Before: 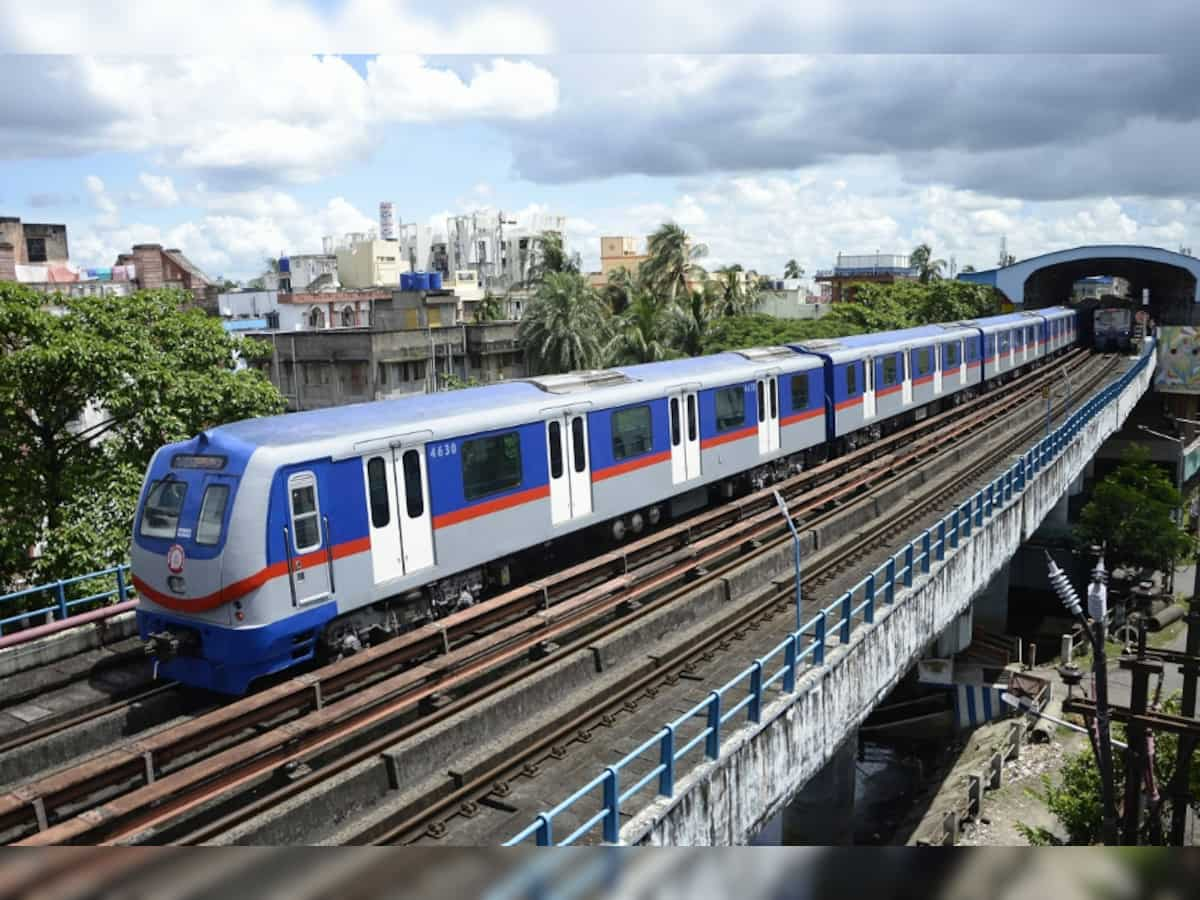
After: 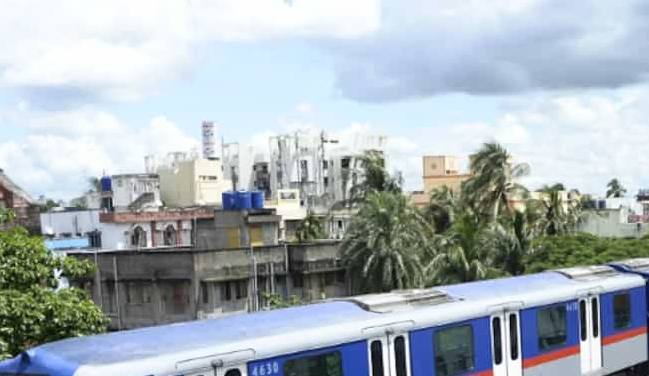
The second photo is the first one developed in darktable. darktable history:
crop: left 14.871%, top 9.046%, right 31.009%, bottom 49.163%
shadows and highlights: shadows 1.38, highlights 39.68
